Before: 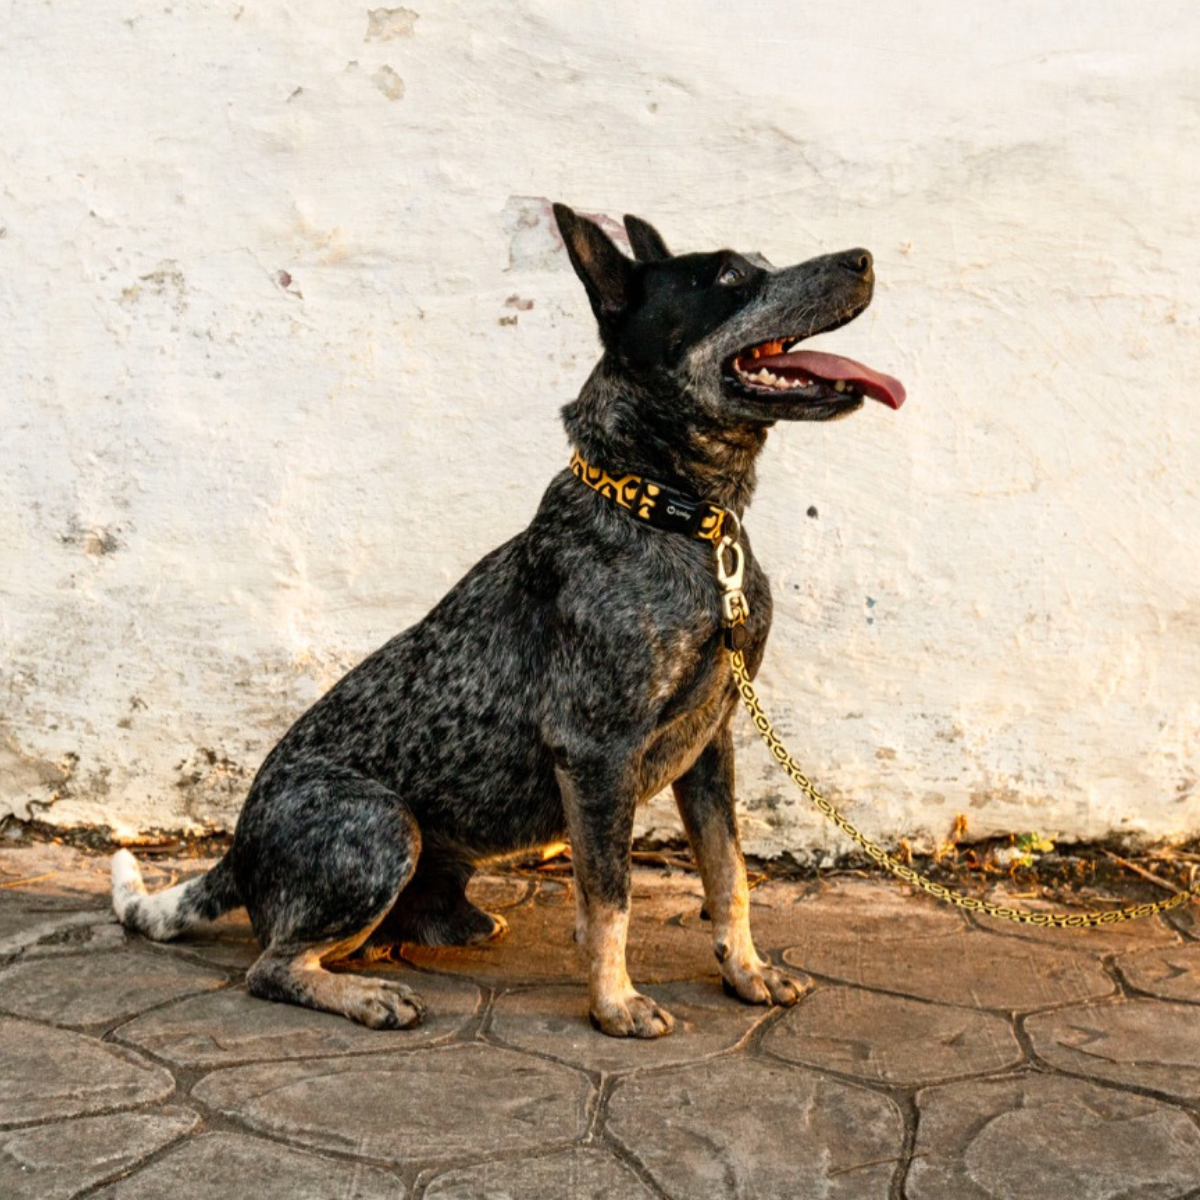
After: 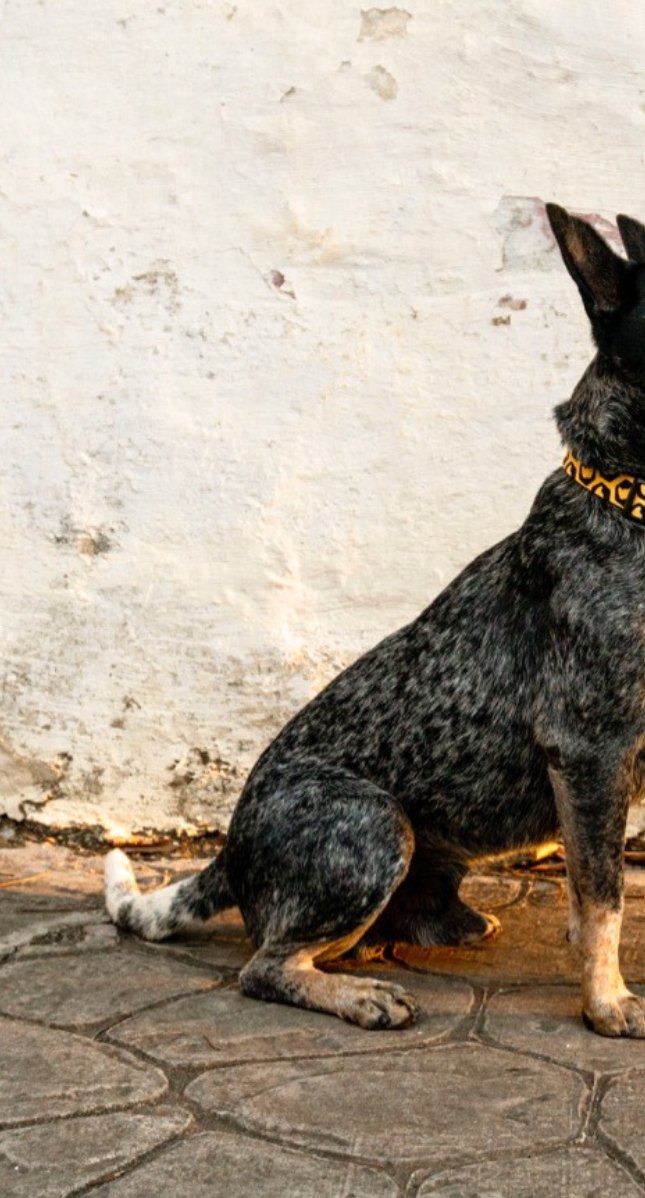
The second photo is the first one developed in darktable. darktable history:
crop: left 0.587%, right 45.588%, bottom 0.086%
tone equalizer: on, module defaults
